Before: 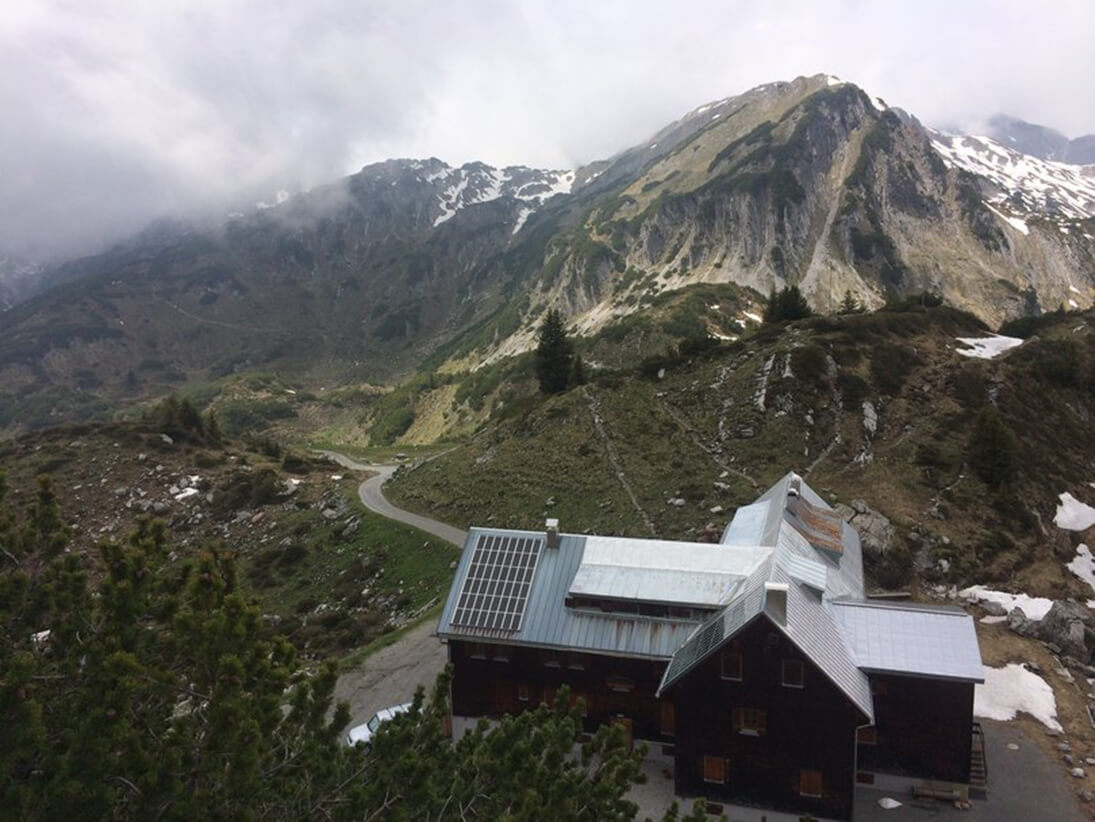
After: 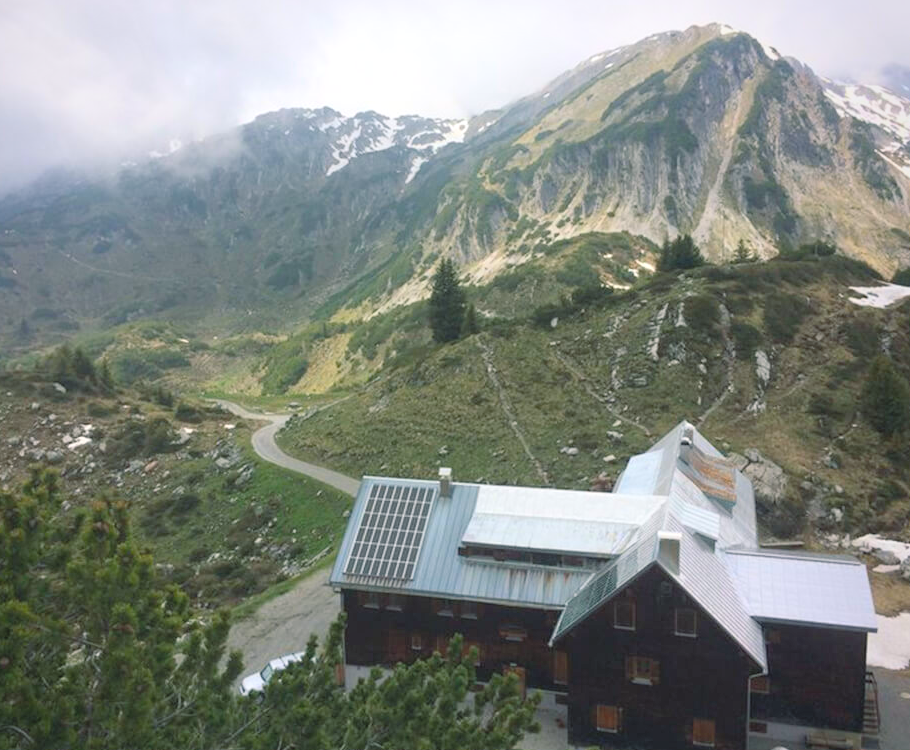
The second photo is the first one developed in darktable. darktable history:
contrast brightness saturation: contrast 0.102, brightness 0.306, saturation 0.146
local contrast: mode bilateral grid, contrast 100, coarseness 99, detail 95%, midtone range 0.2
vignetting: brightness -0.251, saturation 0.142, center (-0.076, 0.071), unbound false
color balance rgb: shadows lift › chroma 2.48%, shadows lift › hue 191.89°, power › luminance 3.274%, power › hue 228.76°, highlights gain › luminance 14.953%, linear chroma grading › shadows -1.575%, linear chroma grading › highlights -13.982%, linear chroma grading › global chroma -9.911%, linear chroma grading › mid-tones -9.557%, perceptual saturation grading › global saturation 40.209%, global vibrance 3.082%
crop: left 9.8%, top 6.268%, right 7.051%, bottom 2.462%
